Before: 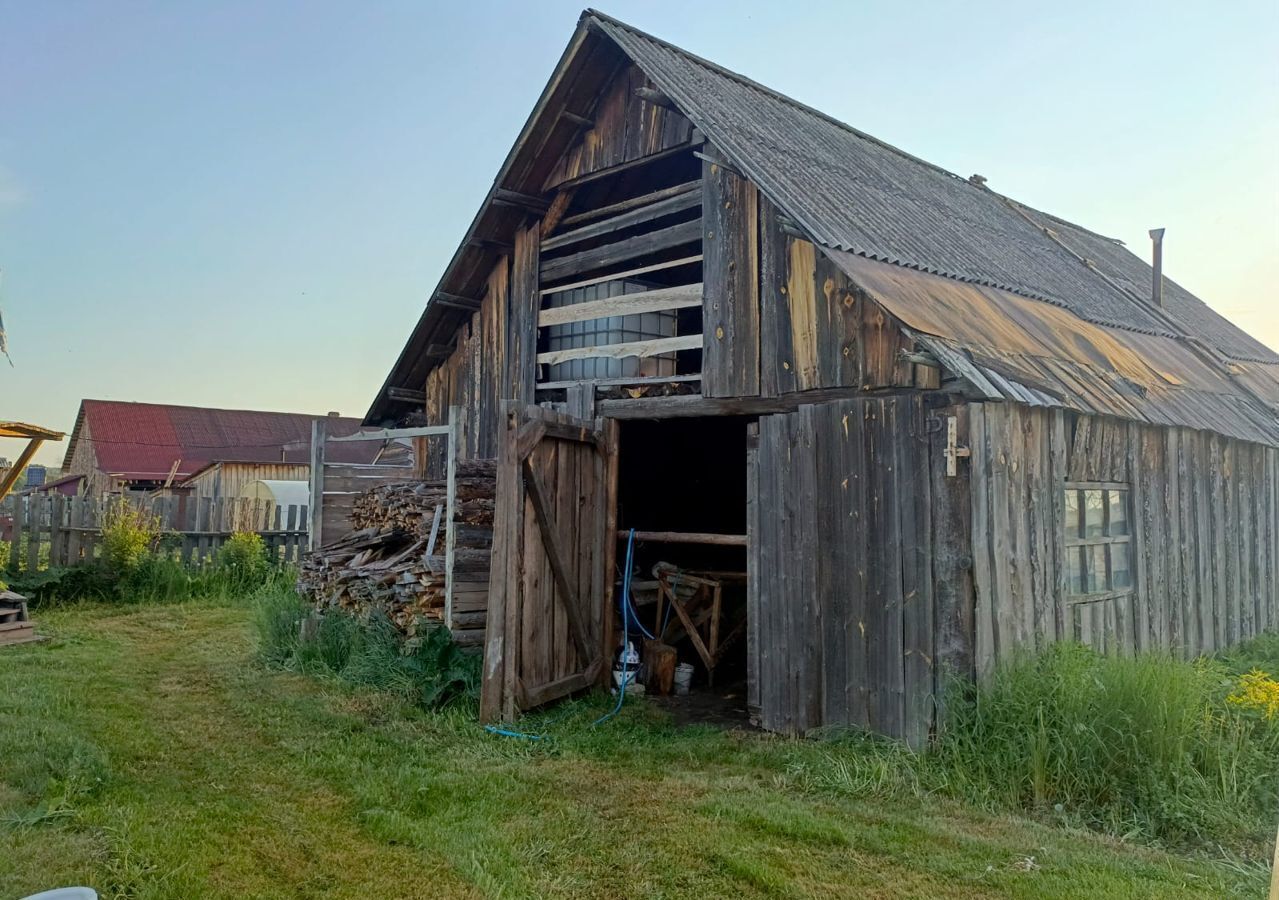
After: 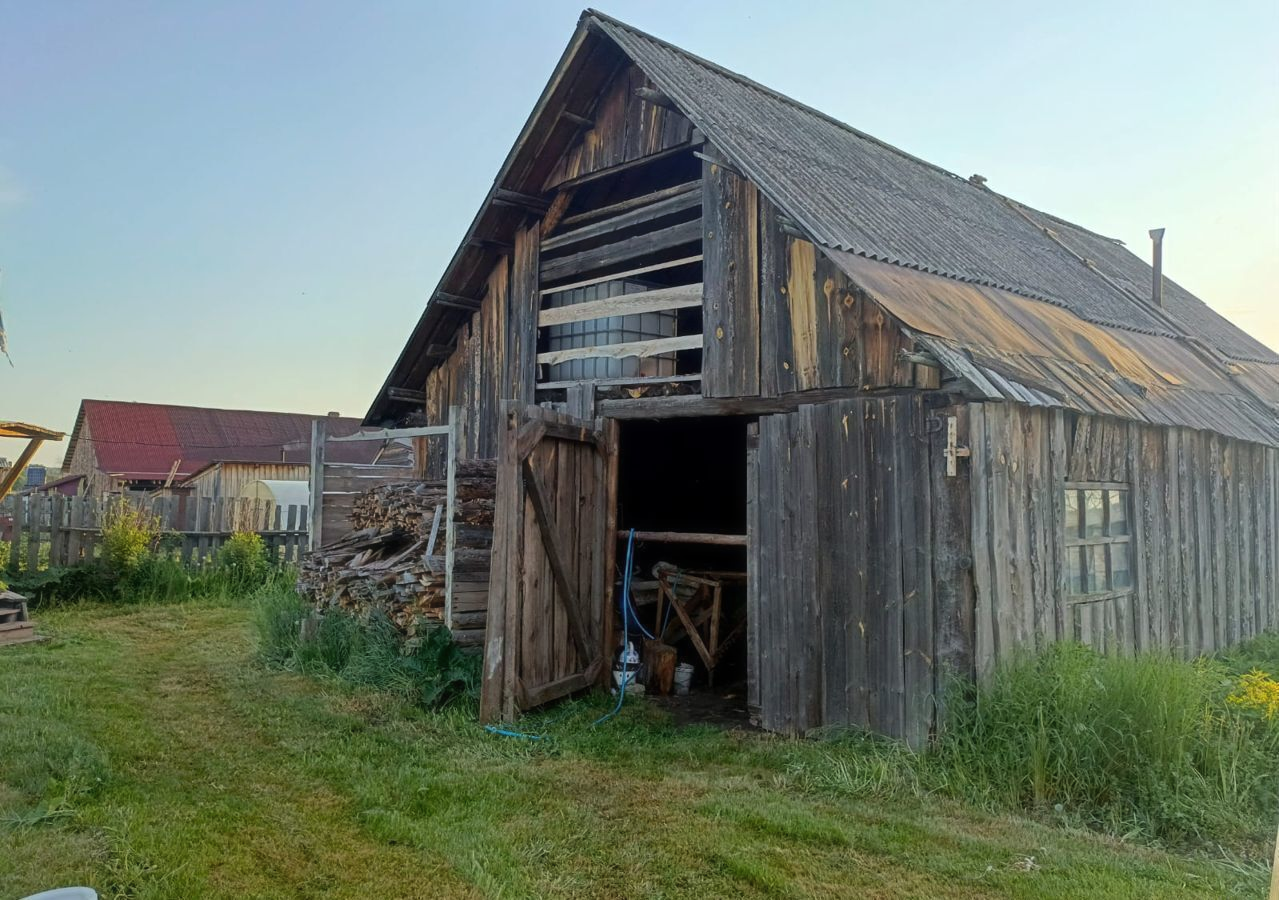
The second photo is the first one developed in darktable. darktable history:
haze removal: strength -0.047, compatibility mode true, adaptive false
